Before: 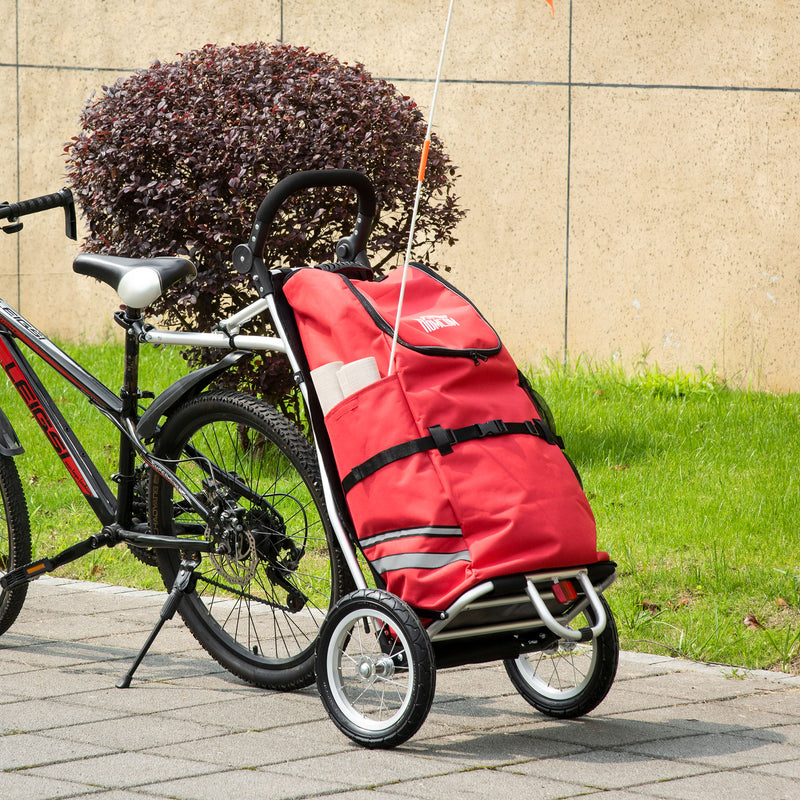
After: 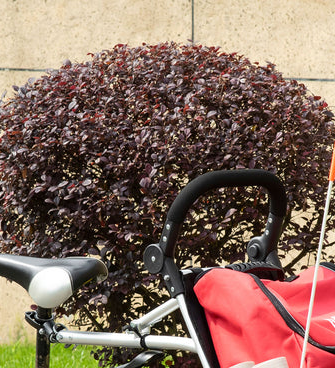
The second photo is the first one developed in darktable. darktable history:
crop and rotate: left 11.162%, top 0.103%, right 46.905%, bottom 53.874%
